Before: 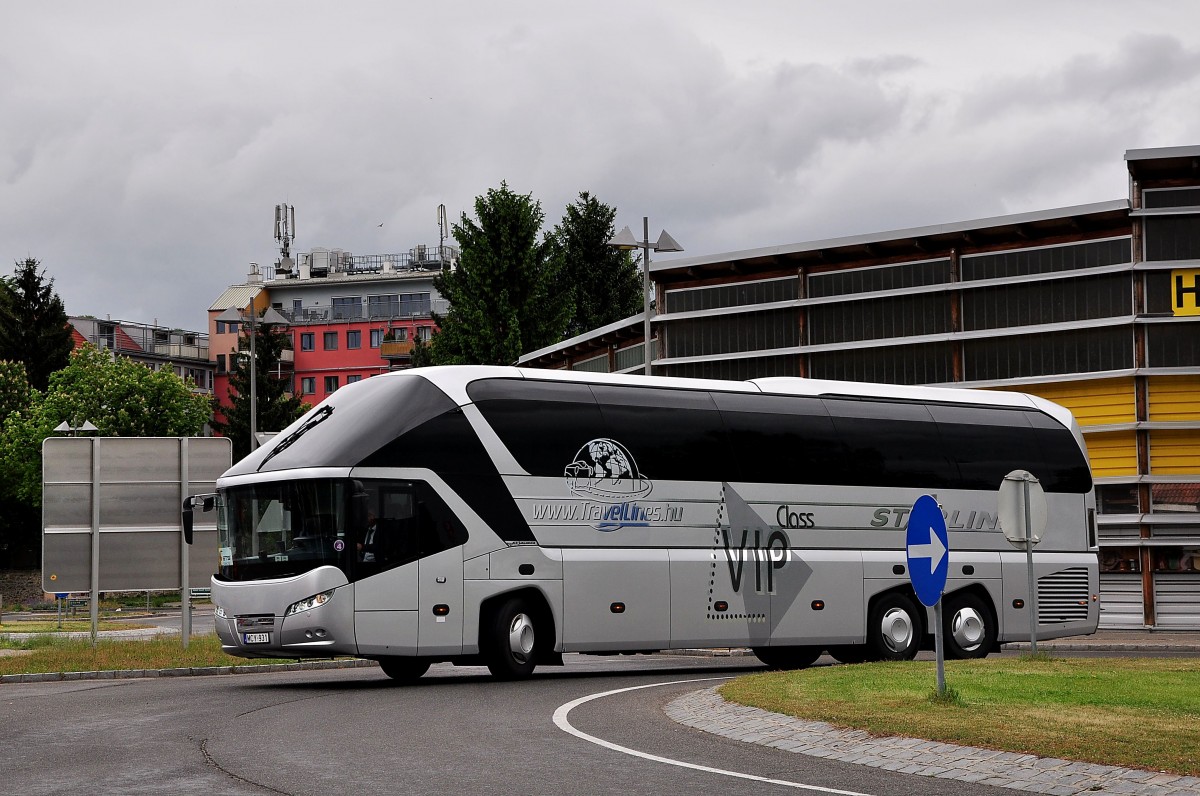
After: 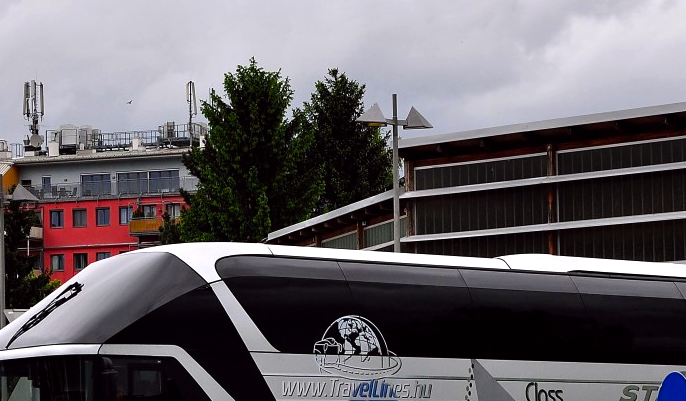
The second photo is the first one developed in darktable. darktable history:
color balance: lift [1, 1.001, 0.999, 1.001], gamma [1, 1.004, 1.007, 0.993], gain [1, 0.991, 0.987, 1.013], contrast 10%, output saturation 120%
crop: left 20.932%, top 15.471%, right 21.848%, bottom 34.081%
tone equalizer: on, module defaults
